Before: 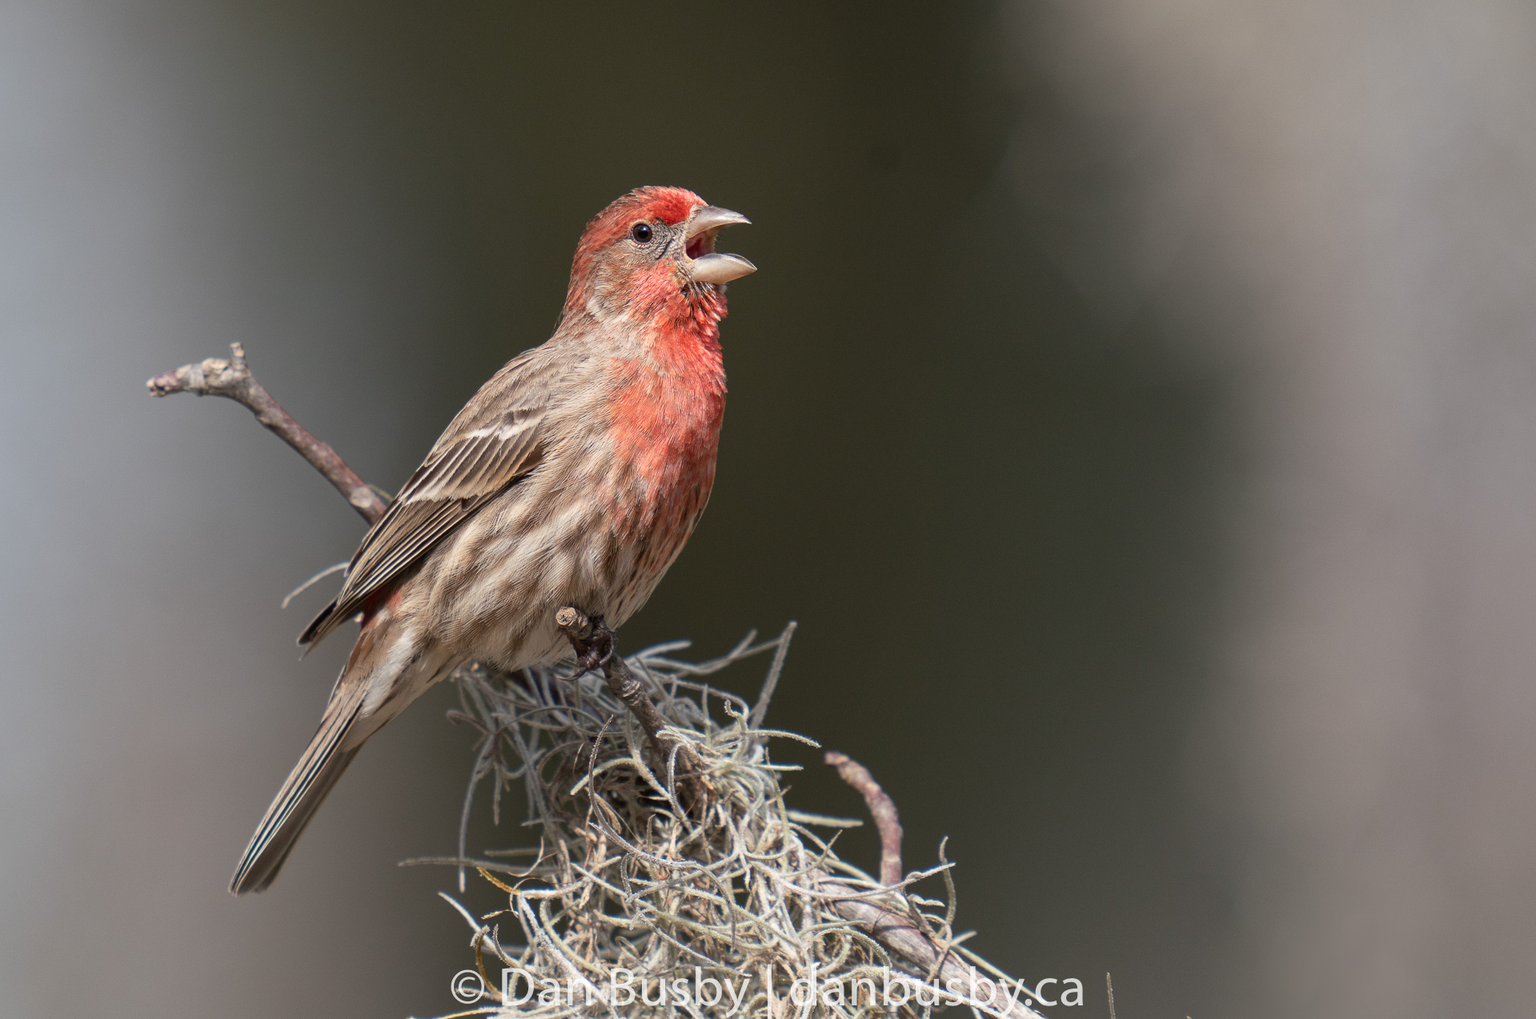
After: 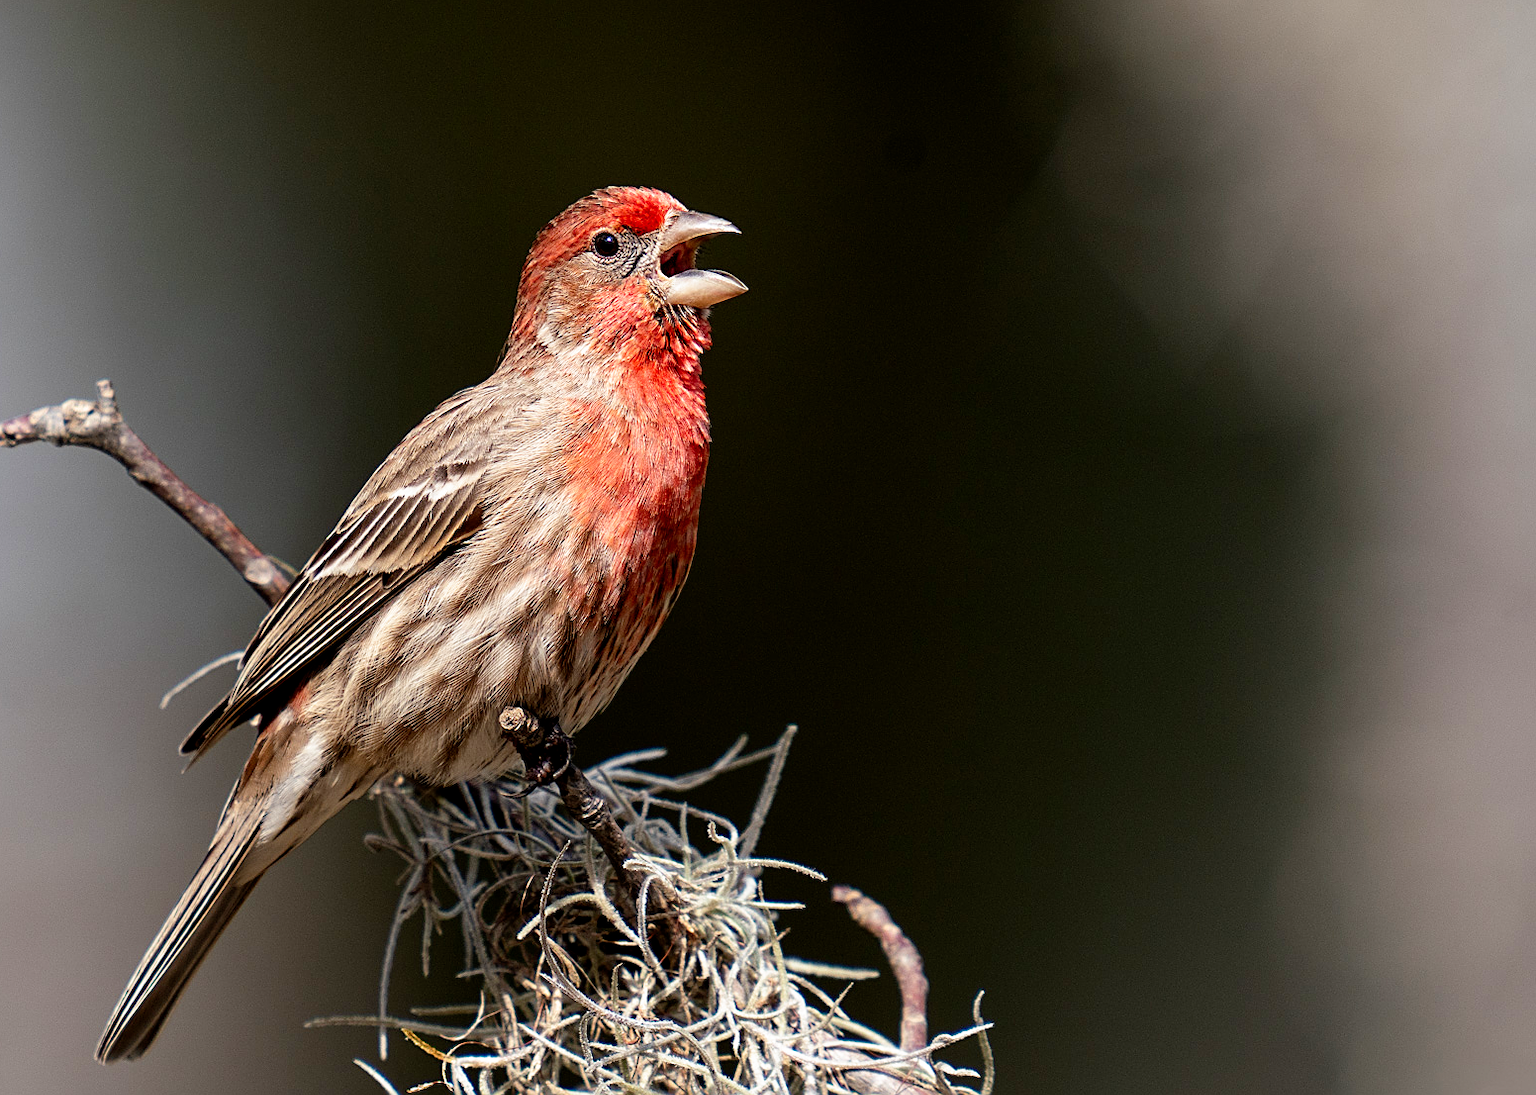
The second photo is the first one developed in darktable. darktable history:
filmic rgb: black relative exposure -5.5 EV, white relative exposure 2.5 EV, threshold 3 EV, target black luminance 0%, hardness 4.51, latitude 67.35%, contrast 1.453, shadows ↔ highlights balance -3.52%, preserve chrominance no, color science v4 (2020), contrast in shadows soft, enable highlight reconstruction true
sharpen: on, module defaults
crop: left 9.929%, top 3.475%, right 9.188%, bottom 9.529%
